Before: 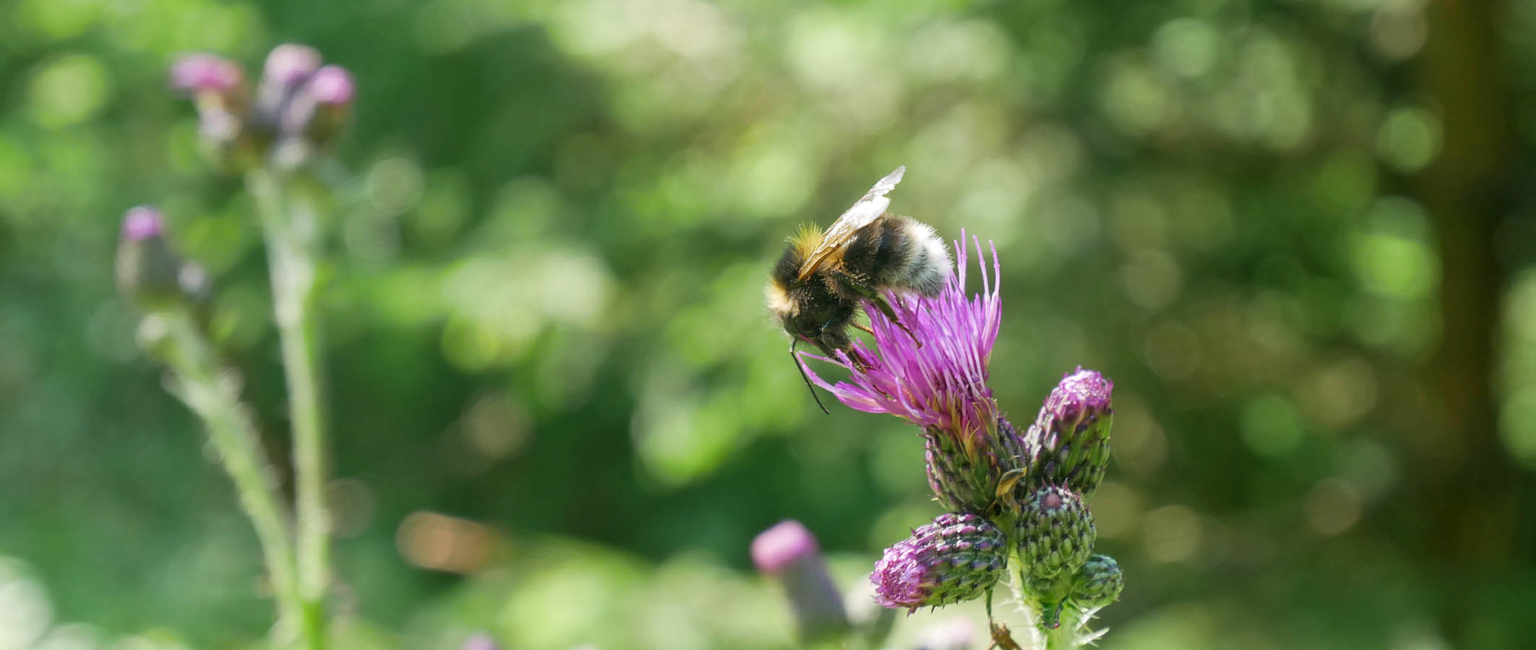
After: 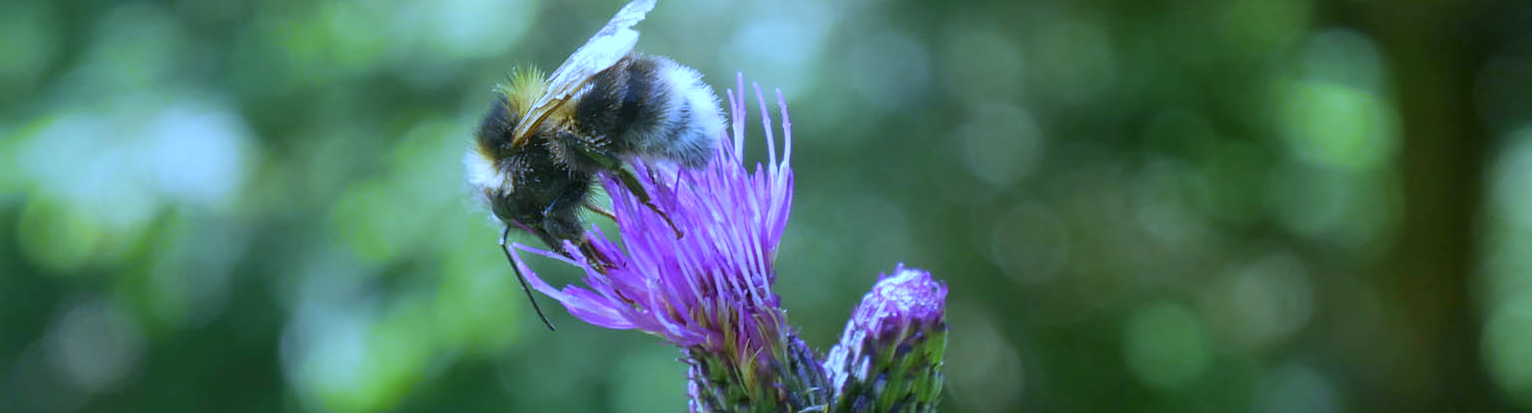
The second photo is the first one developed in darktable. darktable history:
white balance: red 0.766, blue 1.537
crop and rotate: left 27.938%, top 27.046%, bottom 27.046%
